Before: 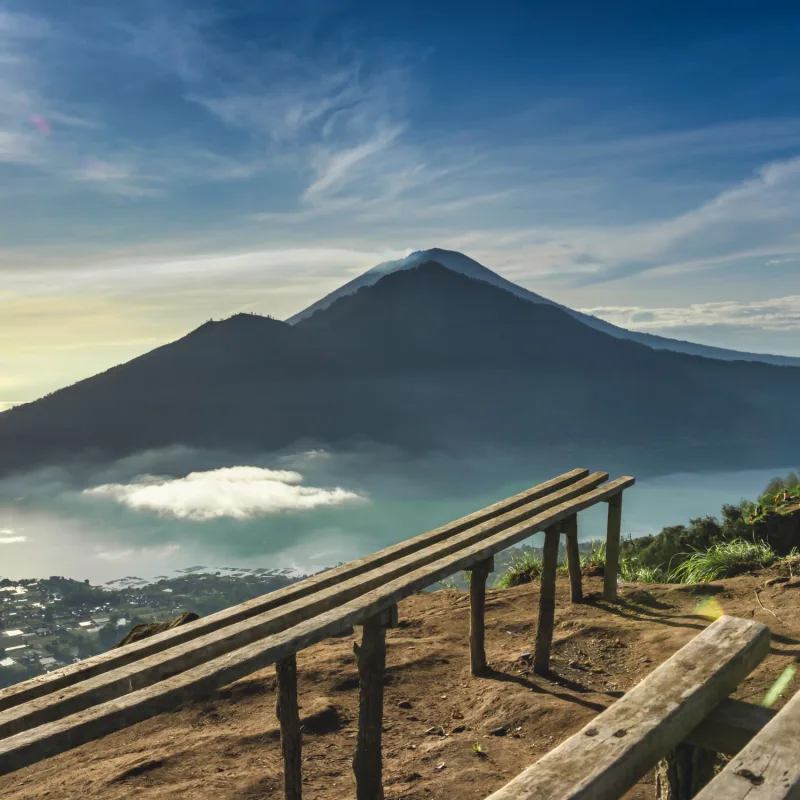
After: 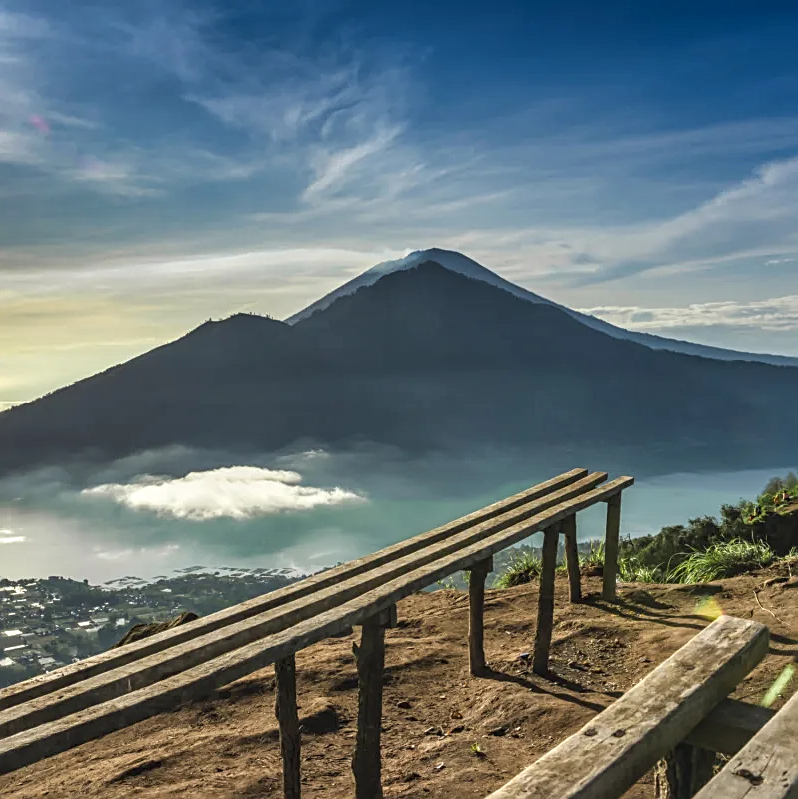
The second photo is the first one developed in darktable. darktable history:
local contrast: on, module defaults
sharpen: on, module defaults
shadows and highlights: shadows 24.5, highlights -78.15, soften with gaussian
crop and rotate: left 0.126%
